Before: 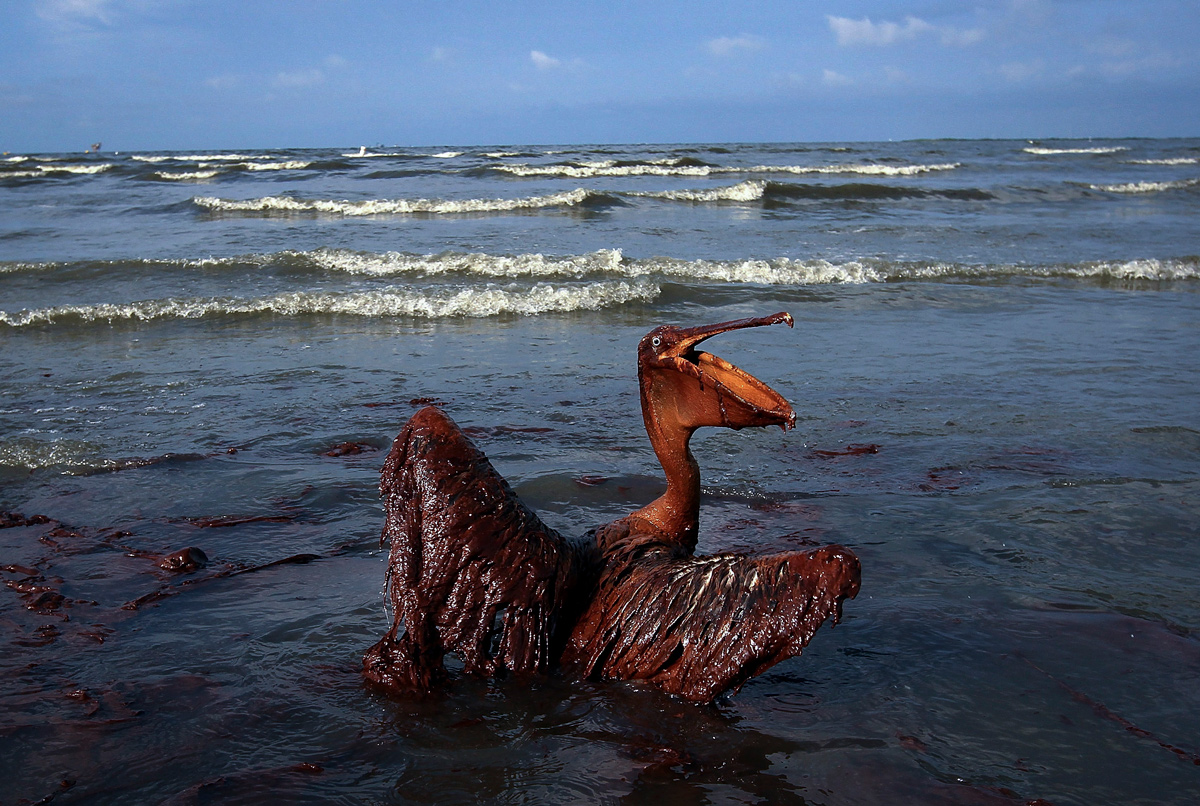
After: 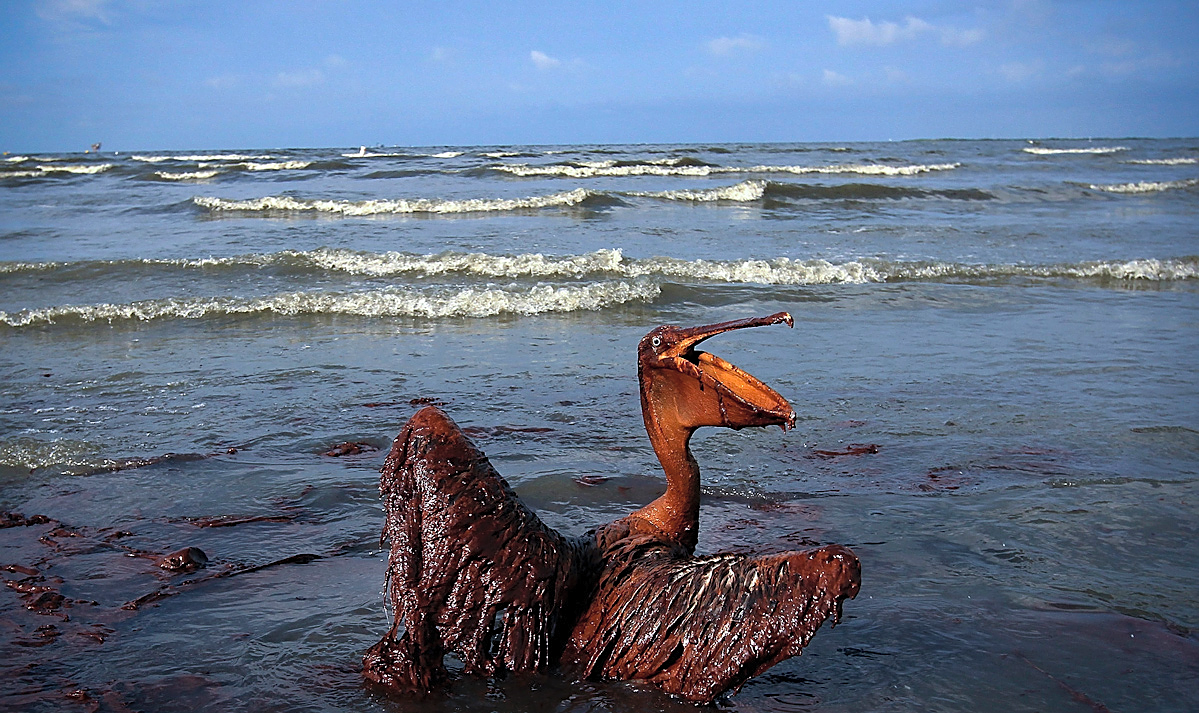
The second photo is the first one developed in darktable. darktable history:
contrast brightness saturation: brightness 0.15
vignetting: fall-off start 88.53%, fall-off radius 44.2%, saturation 0.376, width/height ratio 1.161
sharpen: on, module defaults
color balance: output saturation 110%
crop and rotate: top 0%, bottom 11.49%
